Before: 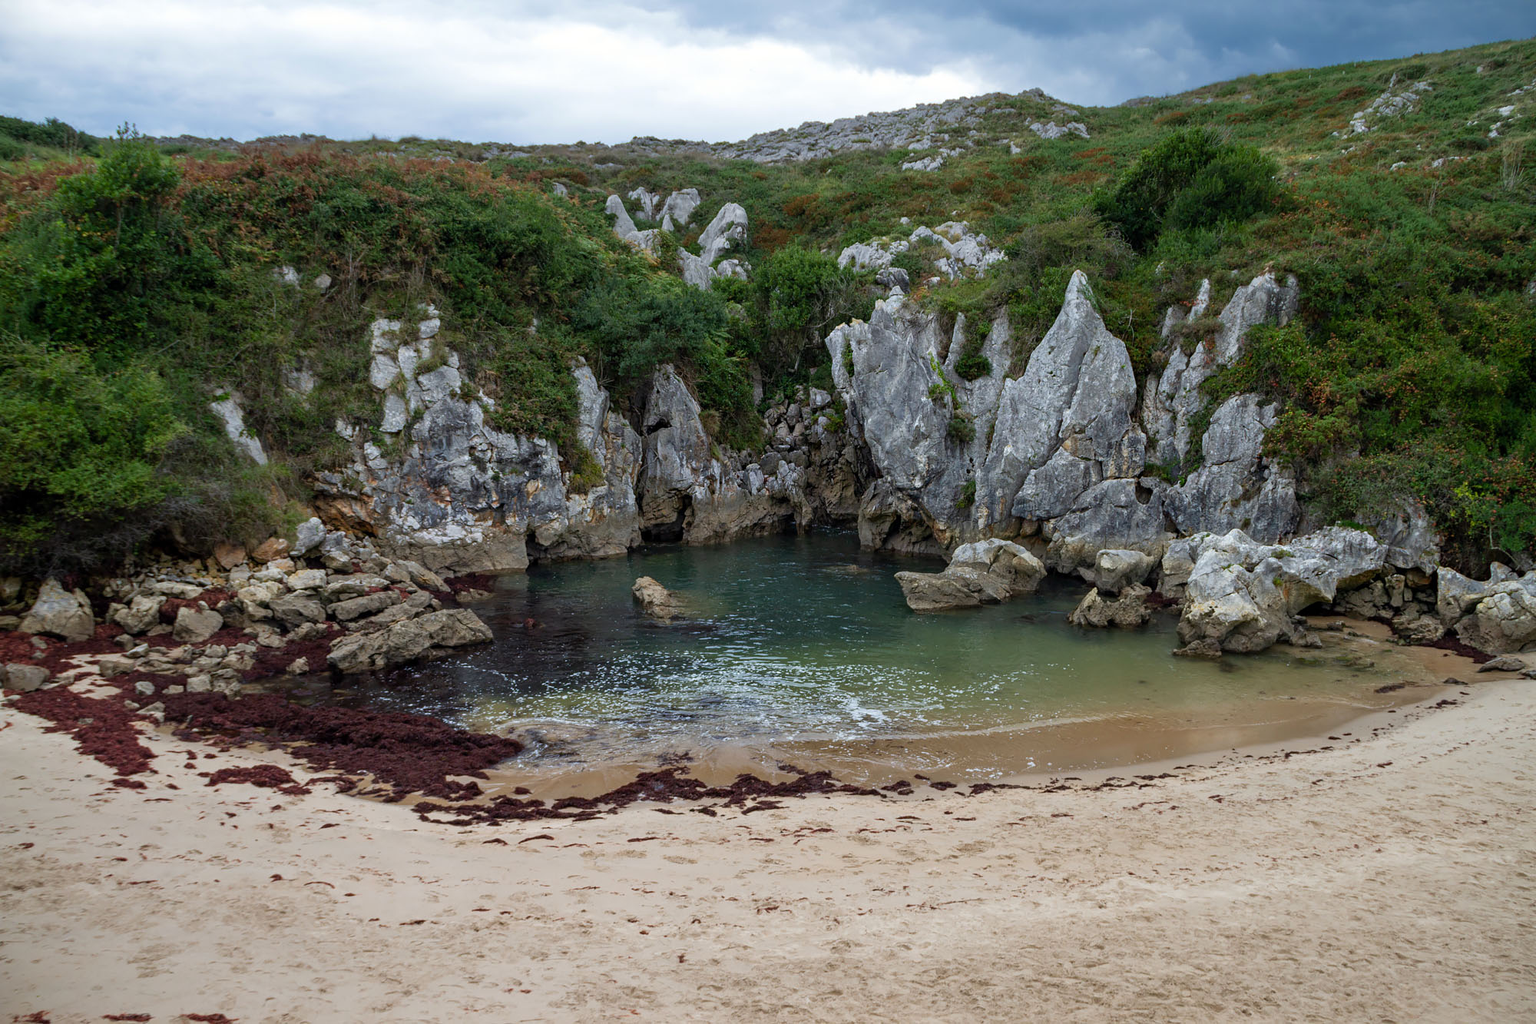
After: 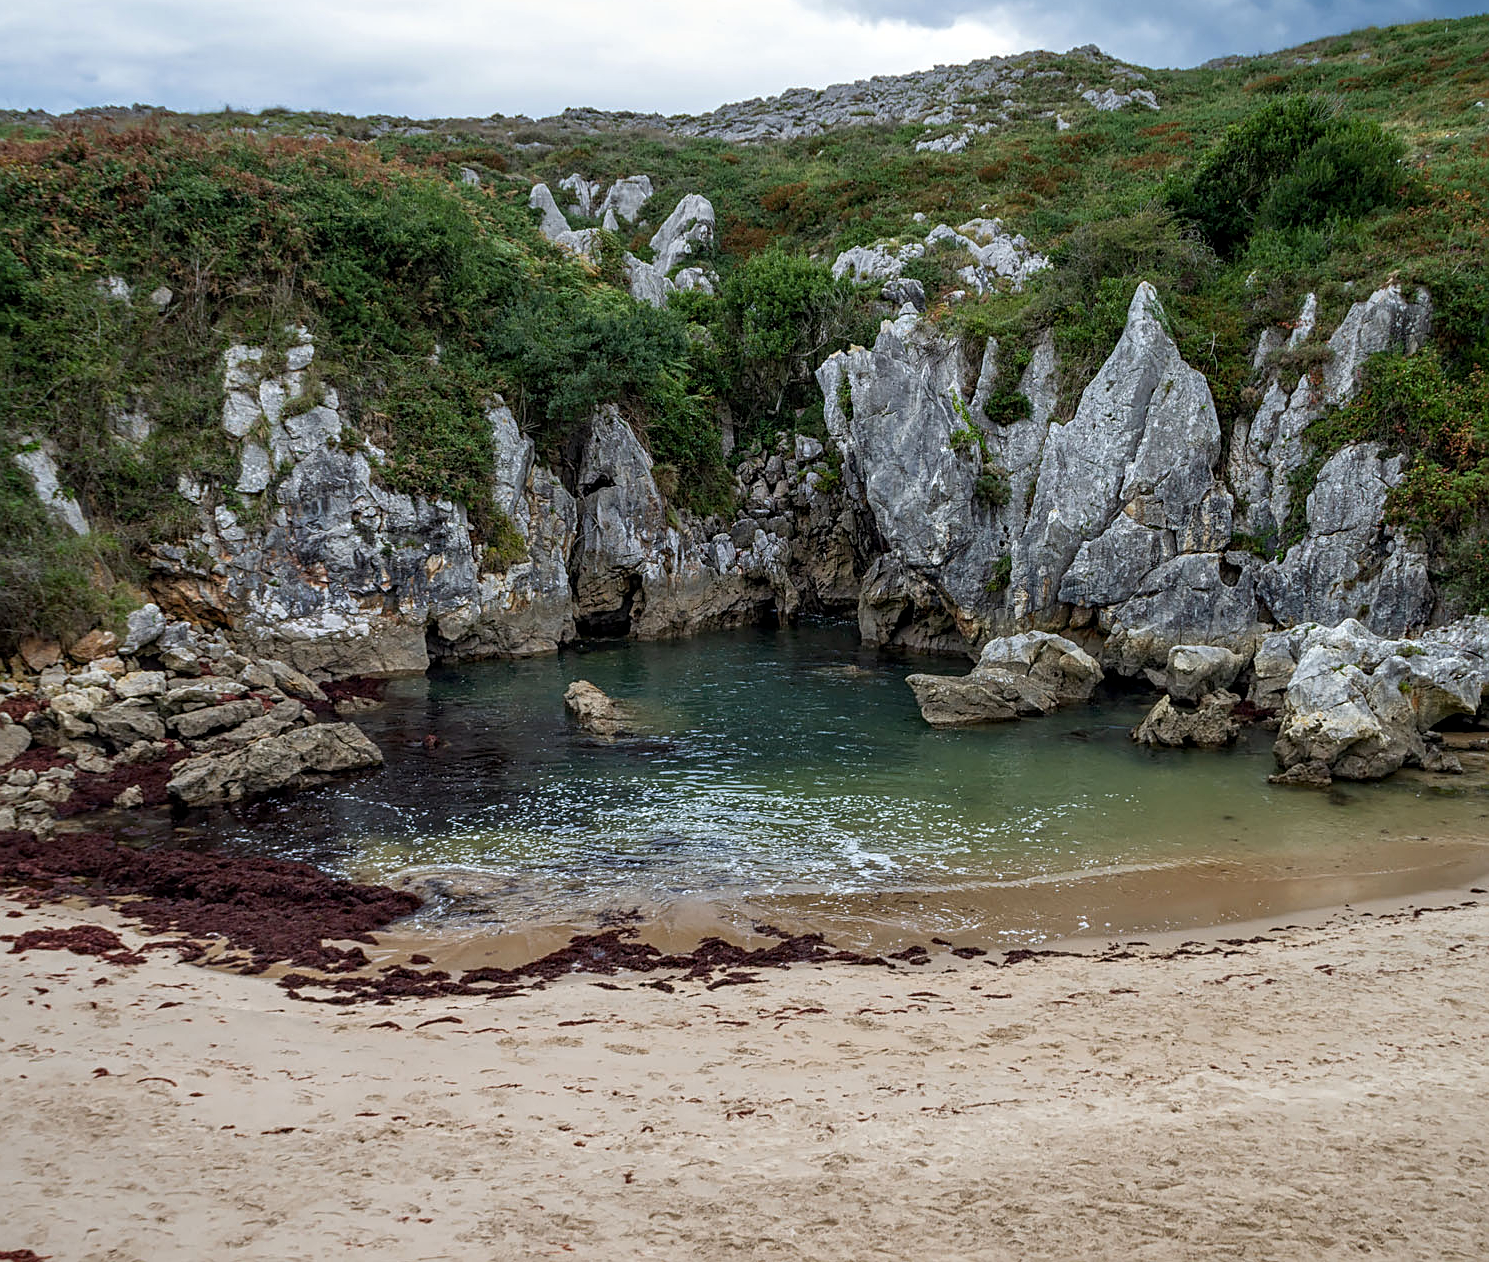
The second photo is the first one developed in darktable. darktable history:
base curve: preserve colors none
local contrast: on, module defaults
sharpen: on, module defaults
crop and rotate: left 12.951%, top 5.325%, right 12.552%
